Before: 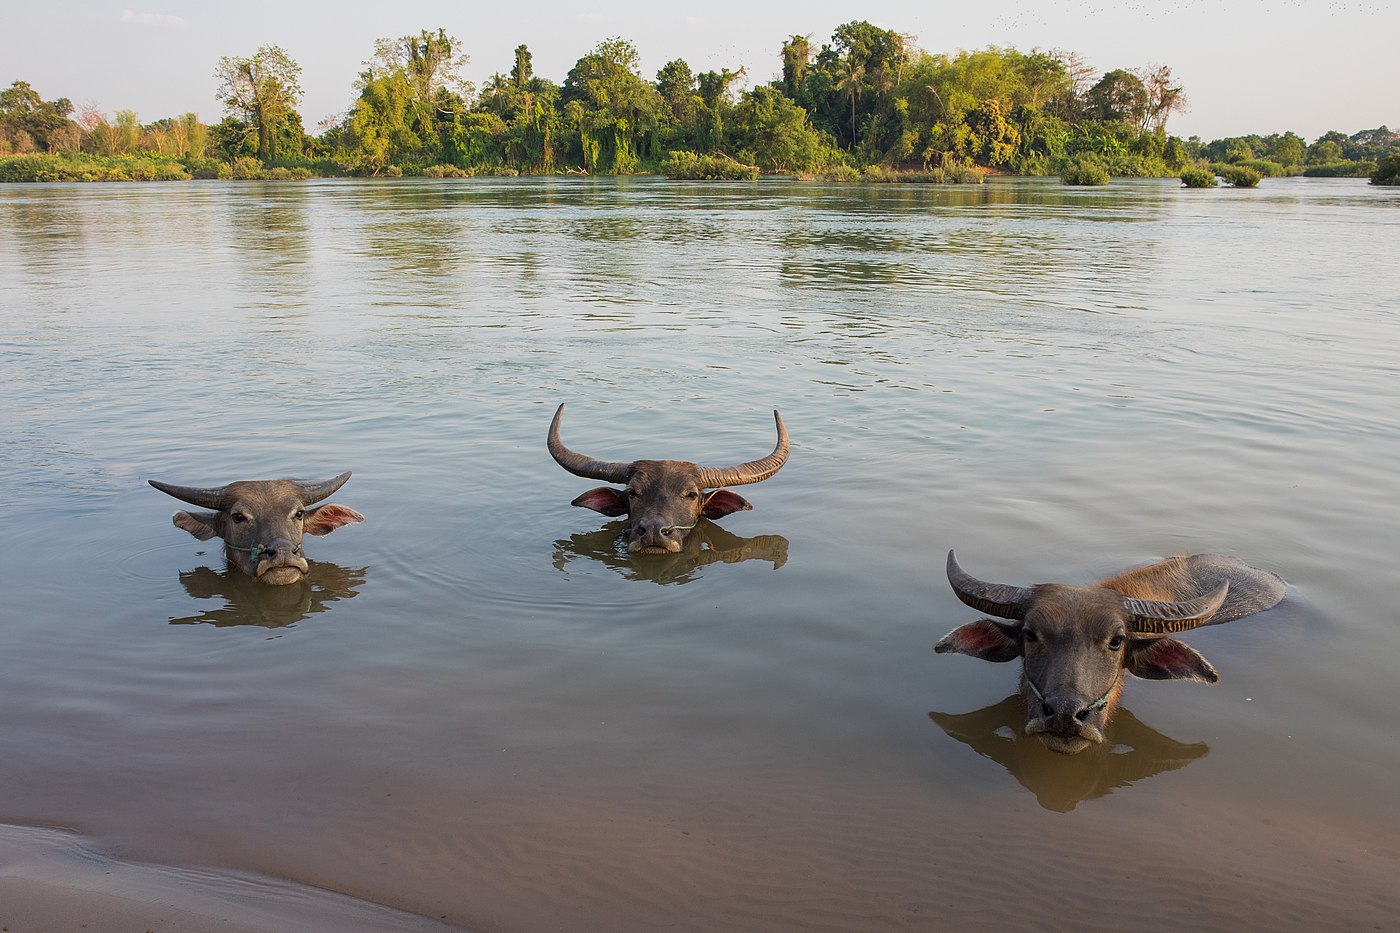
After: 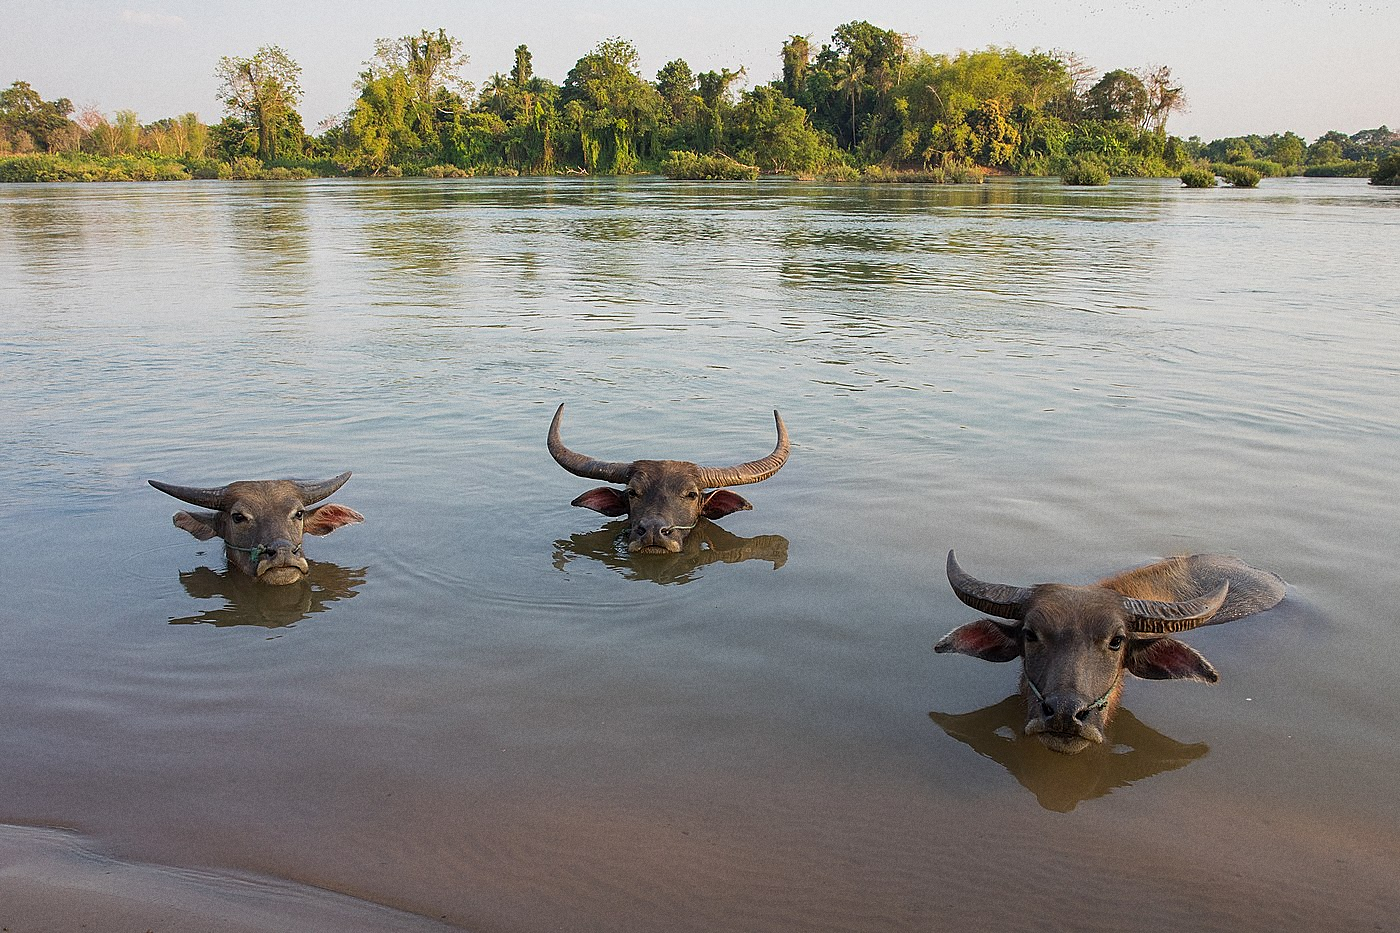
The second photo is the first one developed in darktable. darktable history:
grain: on, module defaults
sharpen: radius 1
